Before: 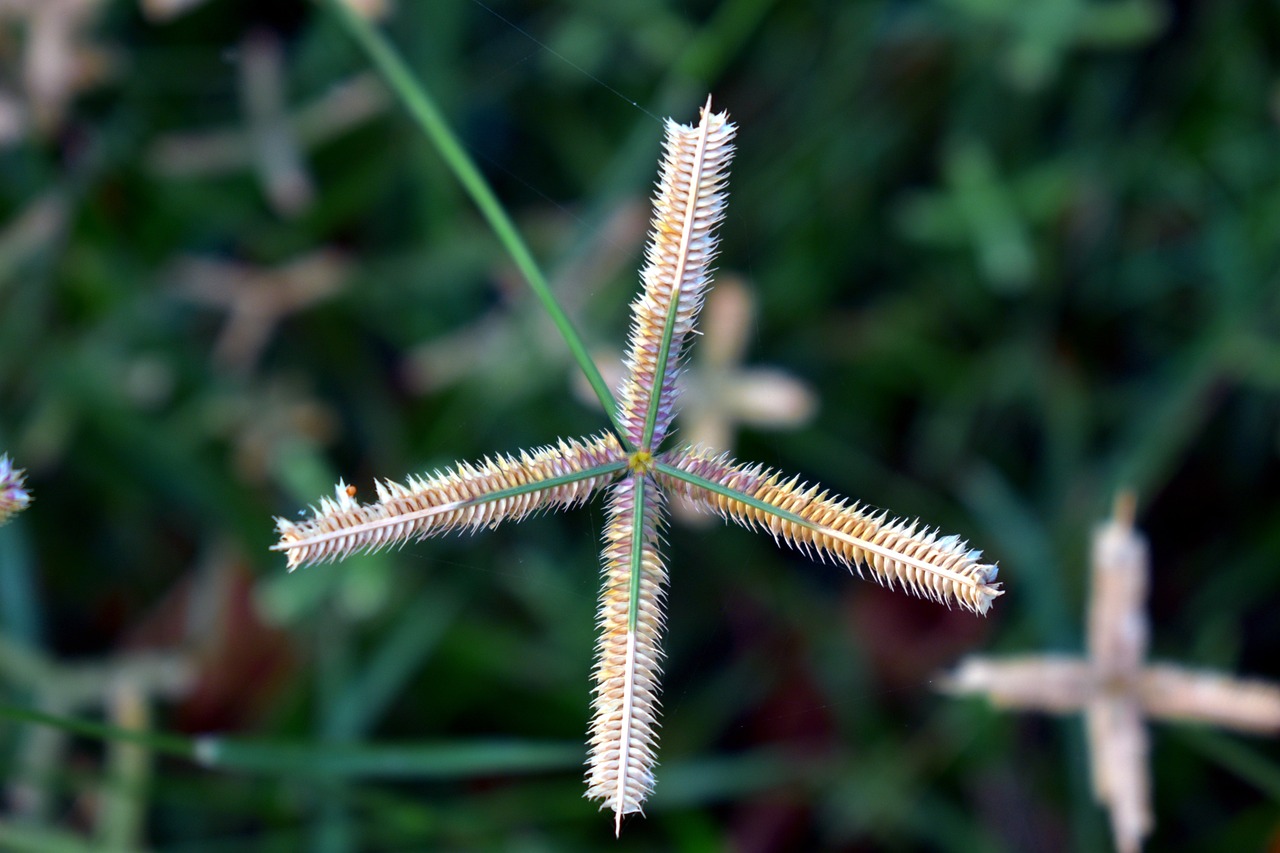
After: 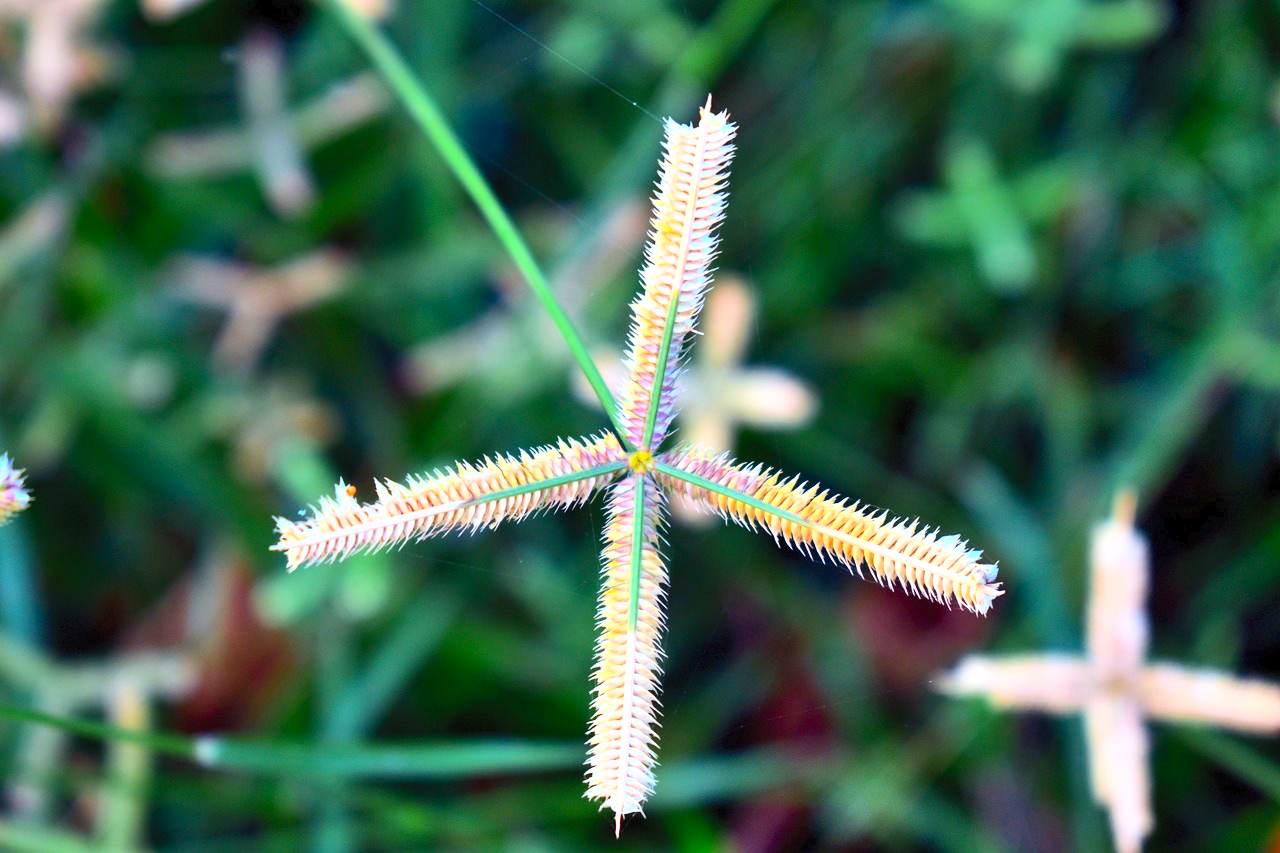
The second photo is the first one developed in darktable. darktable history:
shadows and highlights: low approximation 0.01, soften with gaussian
contrast brightness saturation: contrast 0.24, brightness 0.26, saturation 0.39
exposure: exposure 0.6 EV, compensate highlight preservation false
